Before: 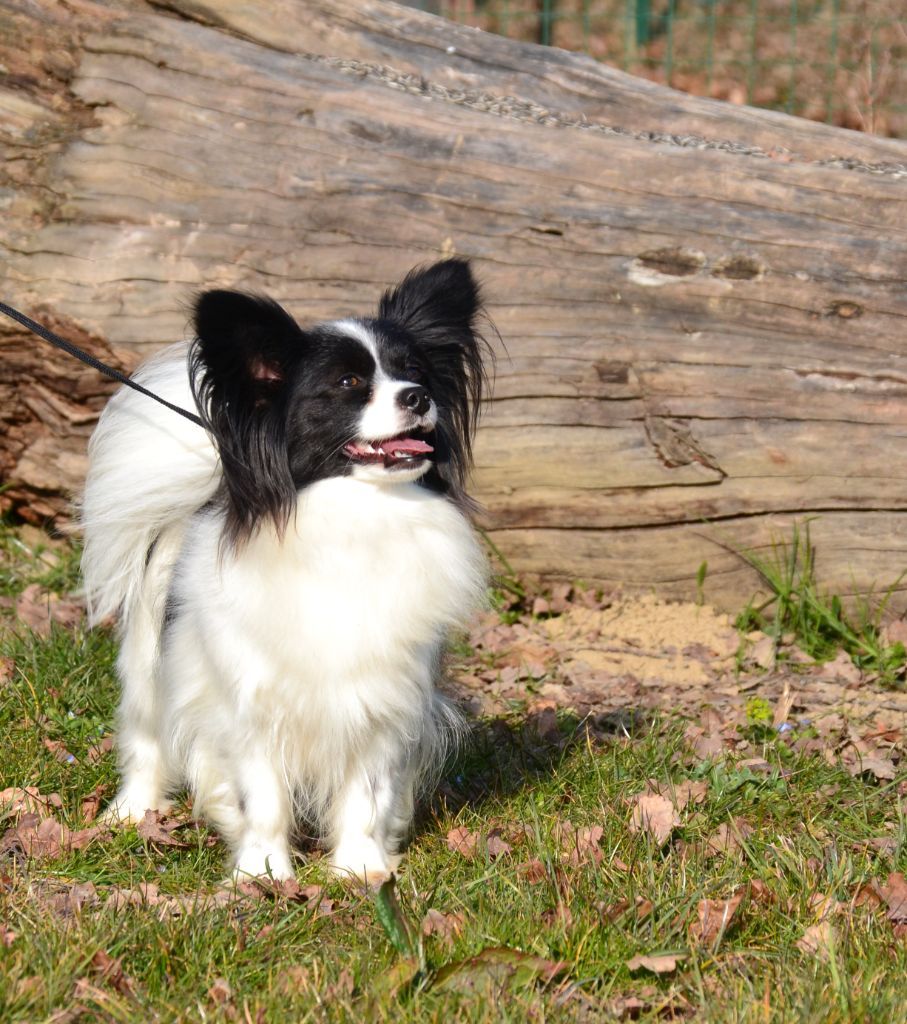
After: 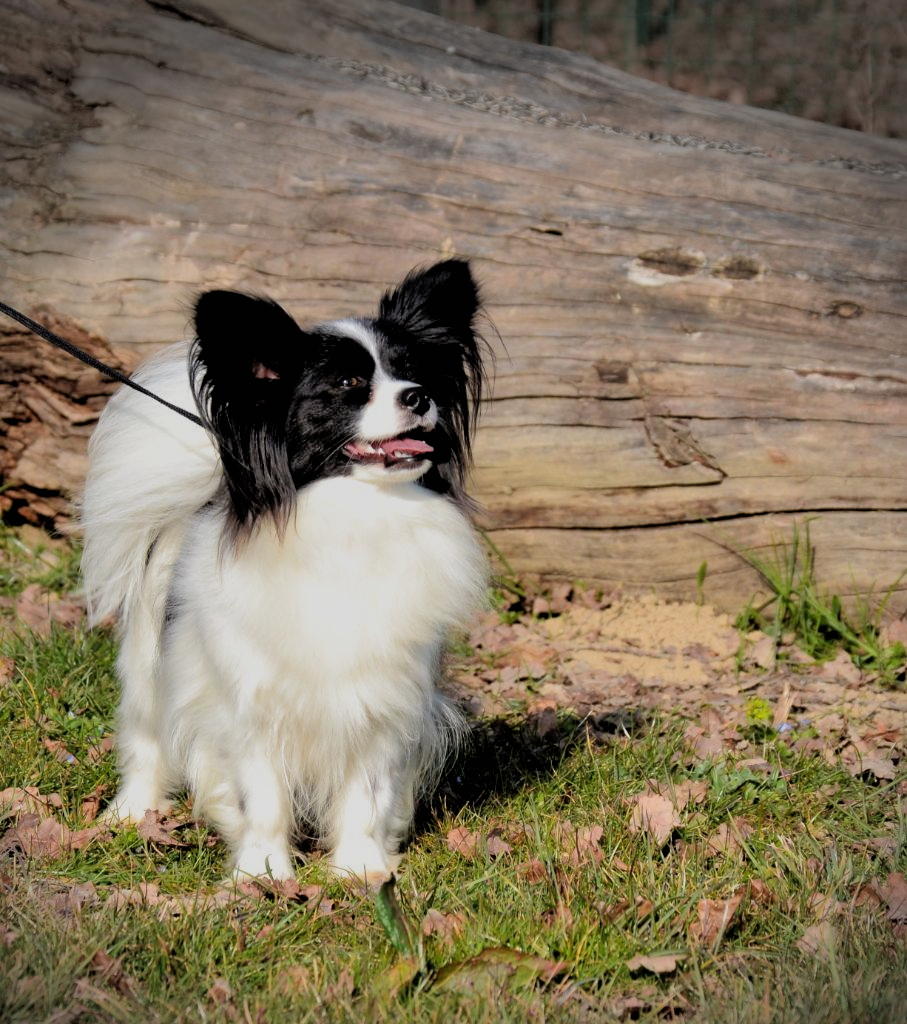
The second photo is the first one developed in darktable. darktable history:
vignetting: fall-off start 89.32%, fall-off radius 43.79%, brightness -0.709, saturation -0.479, center (-0.037, 0.151), width/height ratio 1.156
shadows and highlights: on, module defaults
filmic rgb: black relative exposure -3.84 EV, white relative exposure 3.49 EV, hardness 2.65, contrast 1.103
